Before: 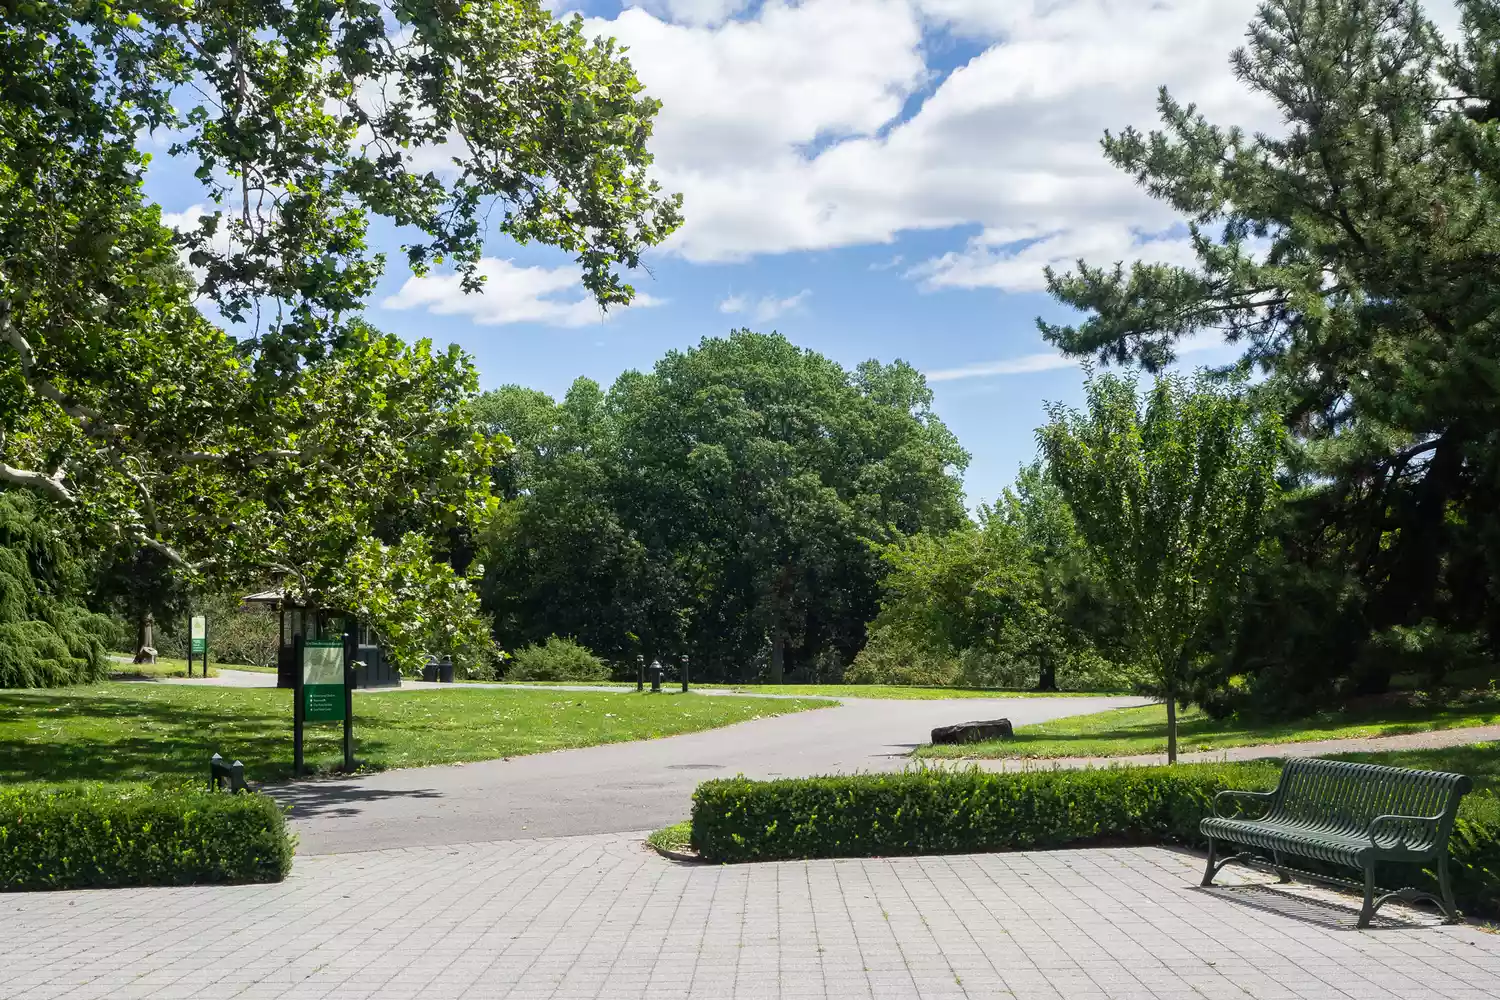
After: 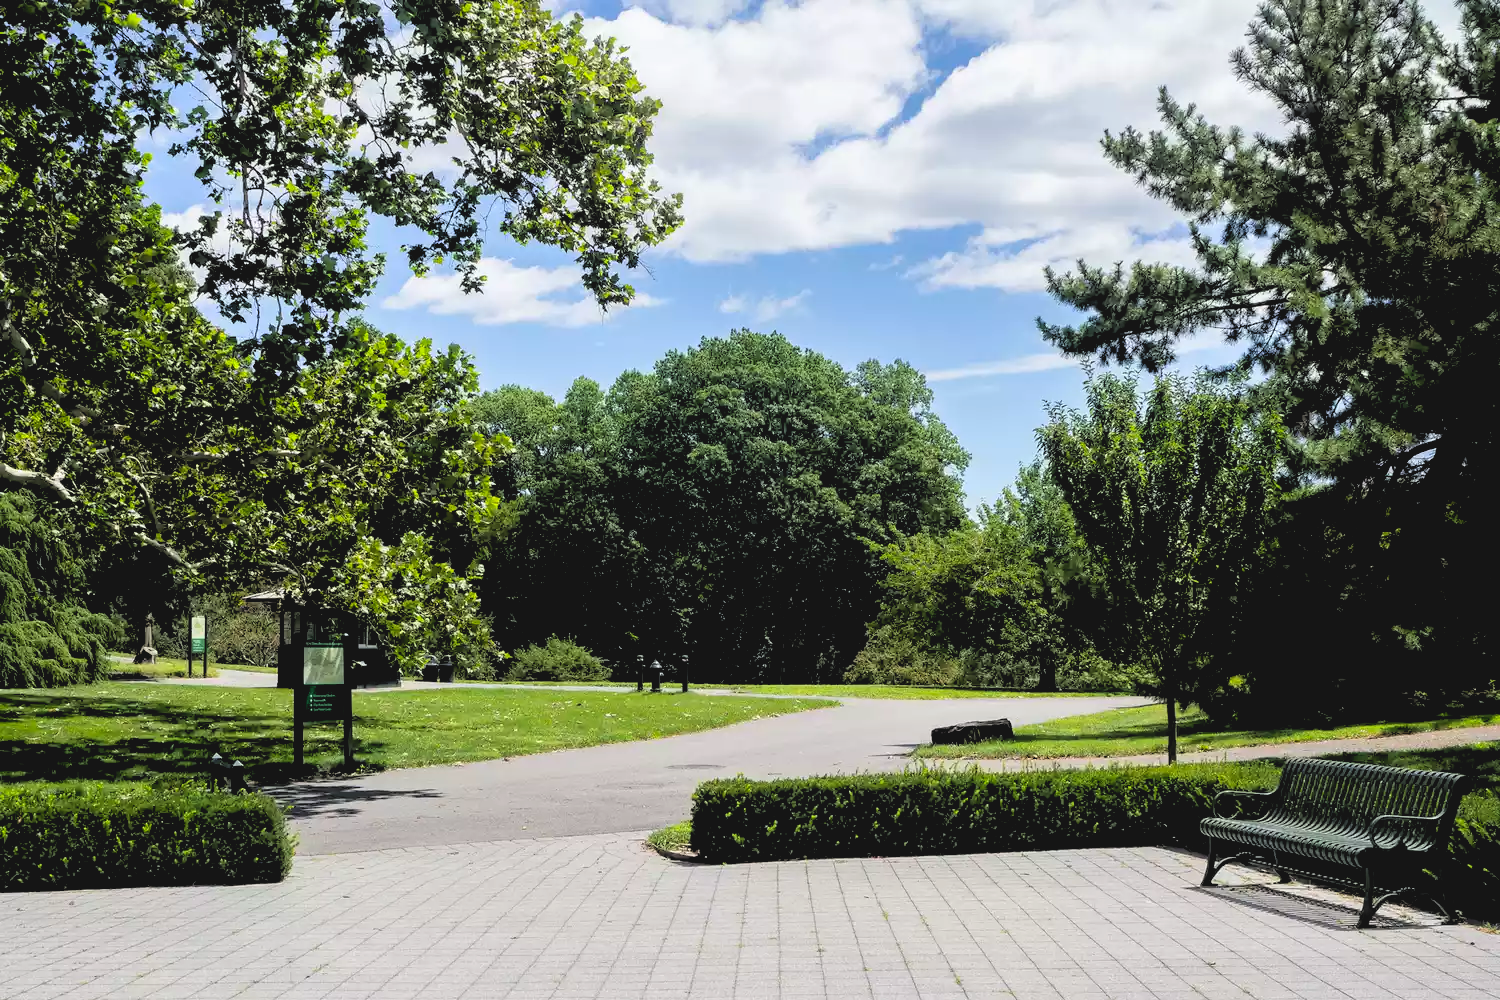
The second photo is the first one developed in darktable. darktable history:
contrast brightness saturation: contrast -0.1, brightness 0.05, saturation 0.08
rgb levels: levels [[0.034, 0.472, 0.904], [0, 0.5, 1], [0, 0.5, 1]]
